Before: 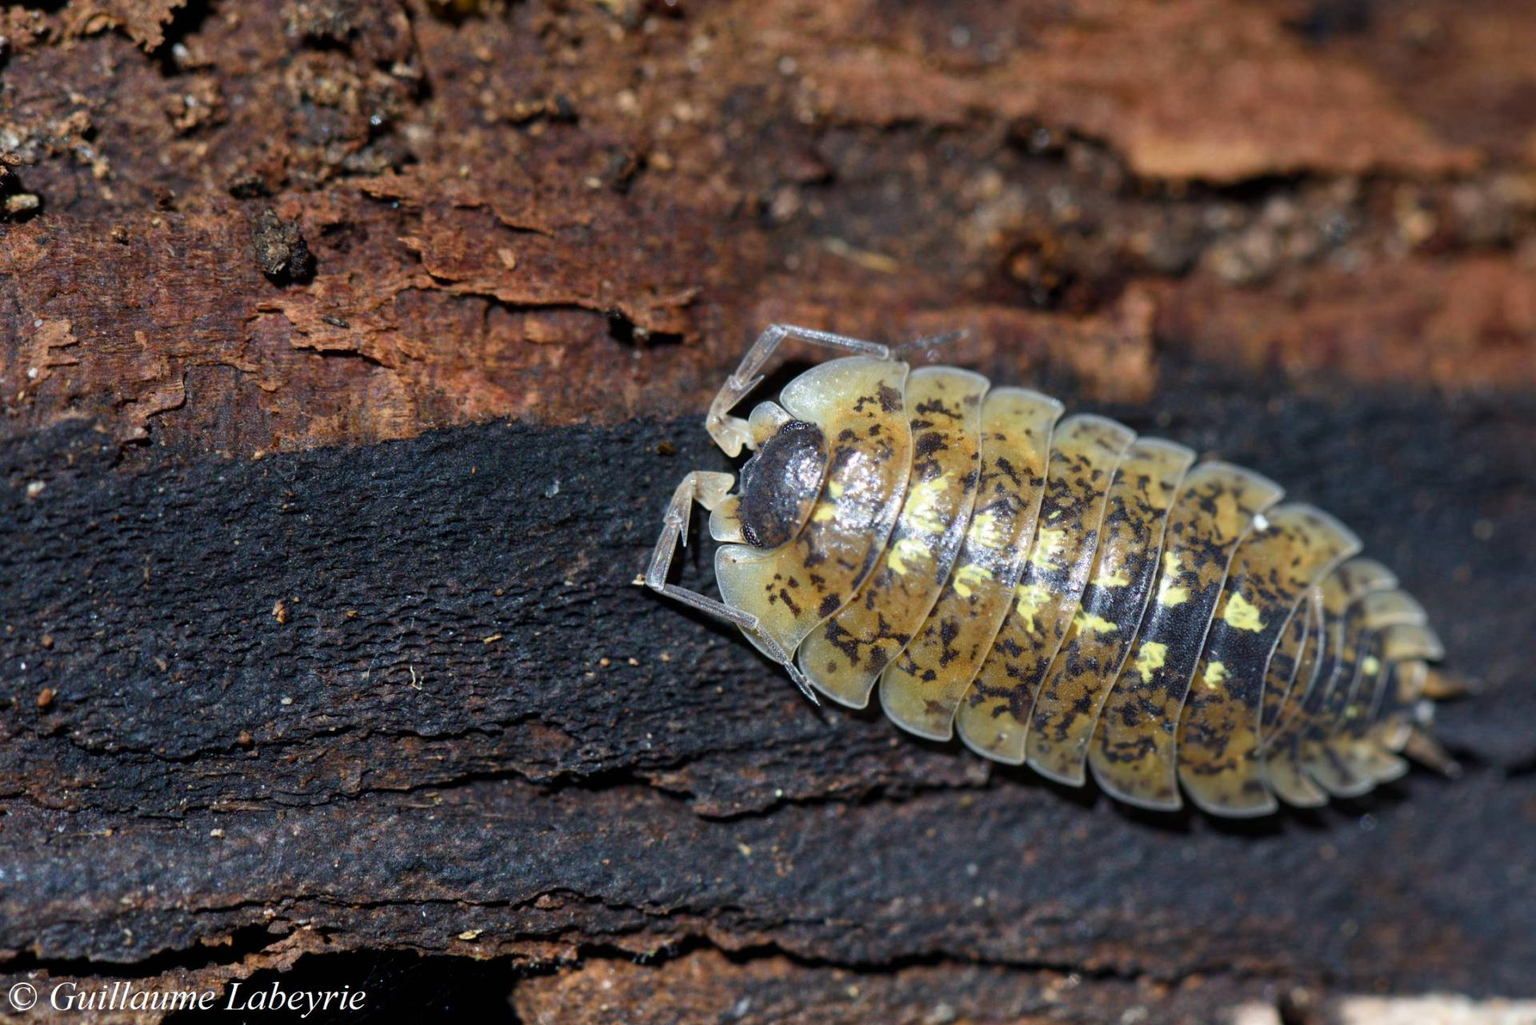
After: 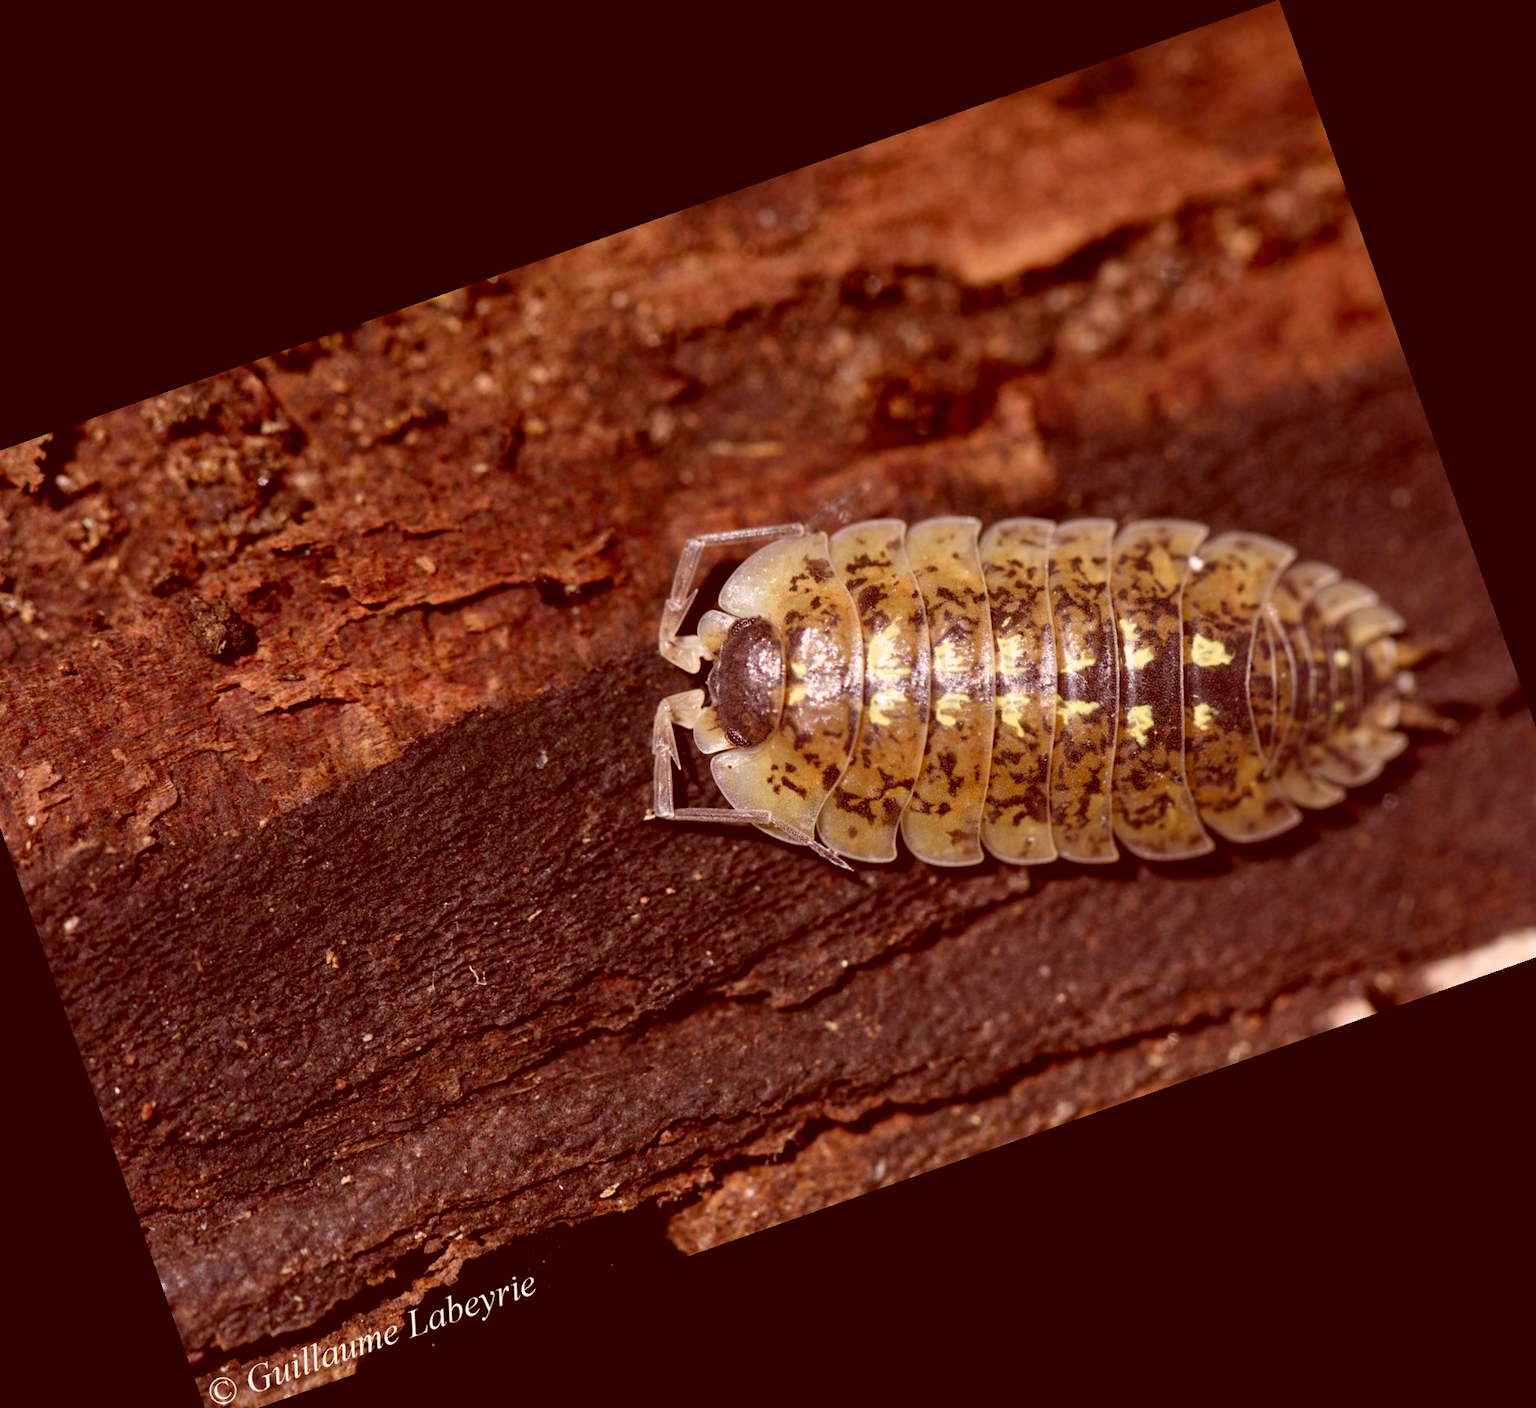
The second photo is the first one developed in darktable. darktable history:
color correction: highlights a* 9.03, highlights b* 8.71, shadows a* 40, shadows b* 40, saturation 0.8
crop and rotate: angle 19.43°, left 6.812%, right 4.125%, bottom 1.087%
